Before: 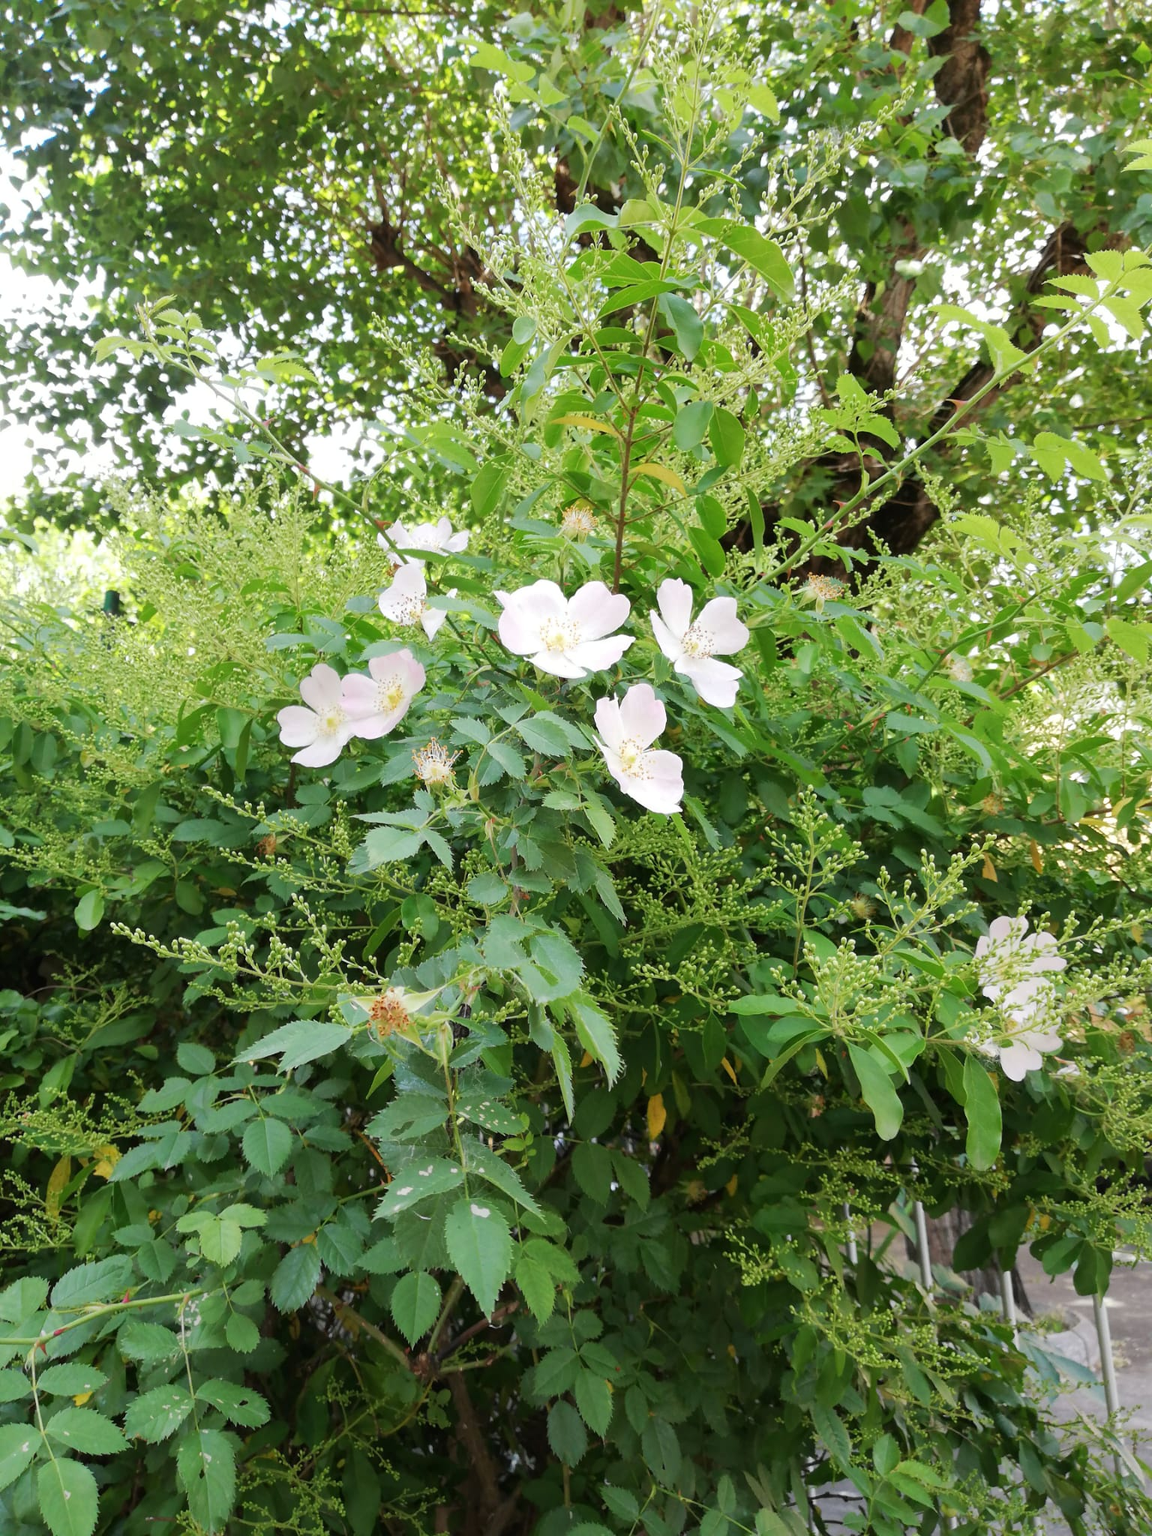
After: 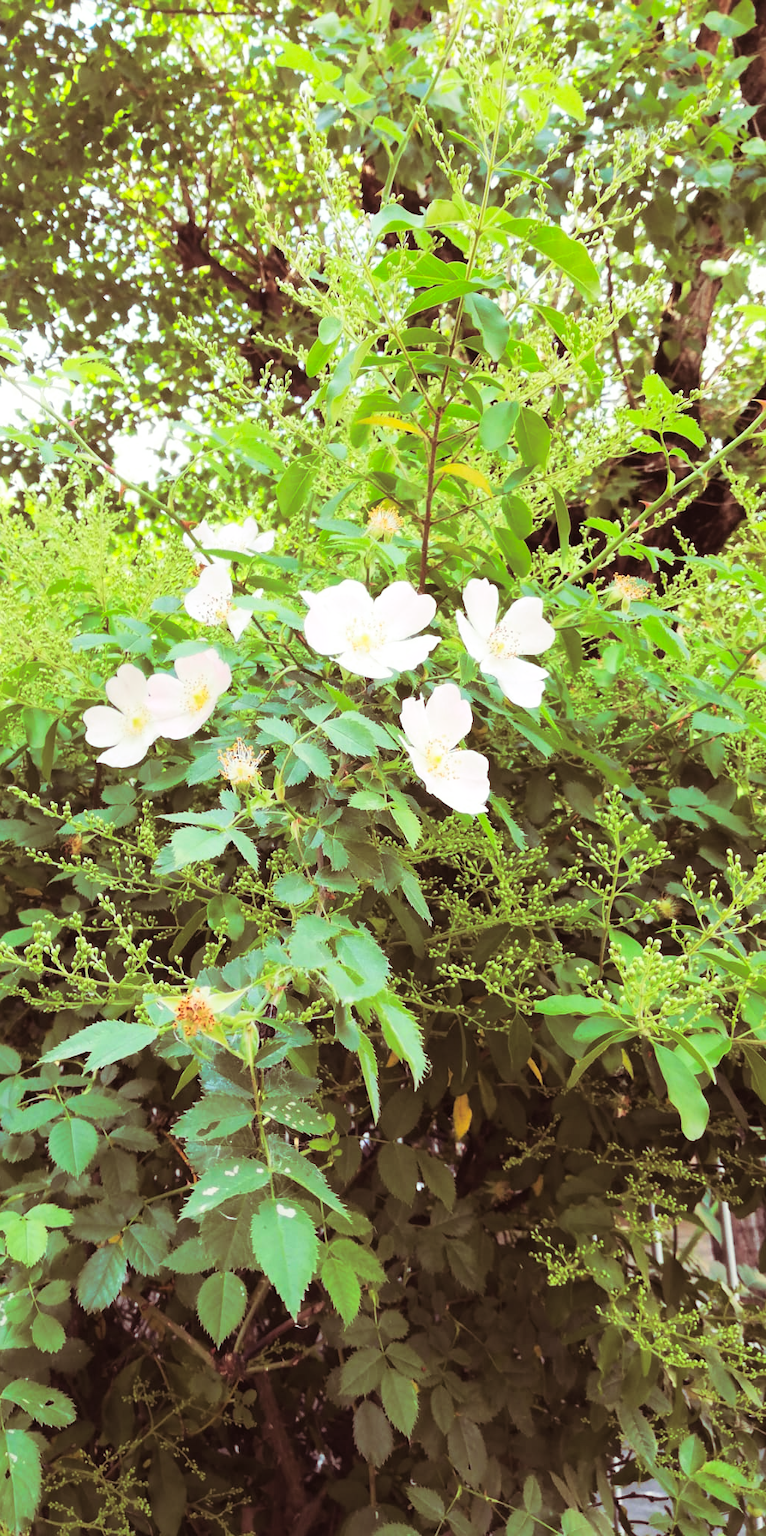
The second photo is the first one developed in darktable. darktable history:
contrast brightness saturation: contrast 0.24, brightness 0.26, saturation 0.39
crop: left 16.899%, right 16.556%
split-toning: shadows › hue 360°
